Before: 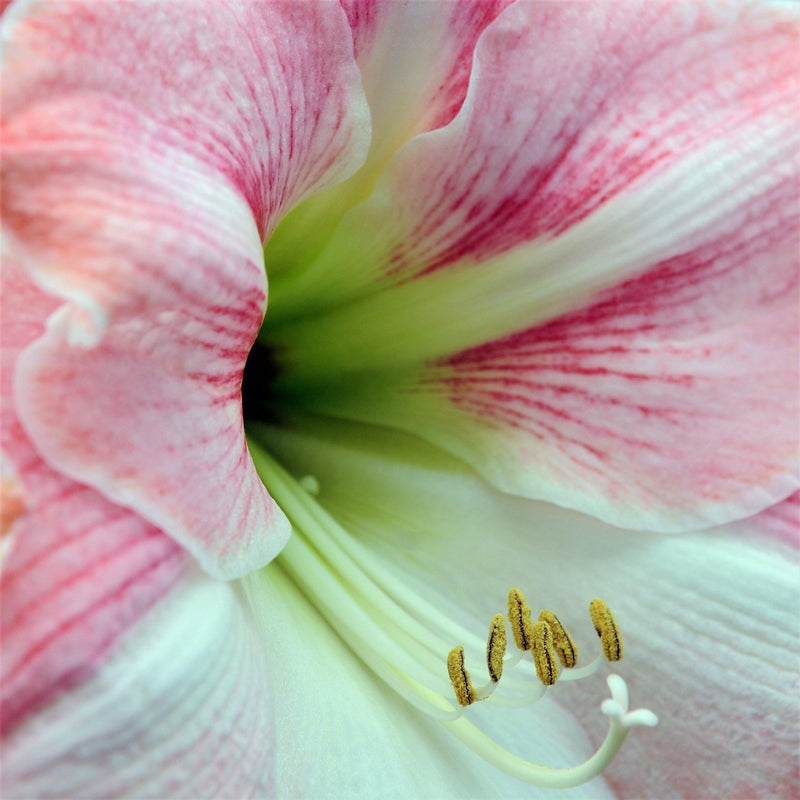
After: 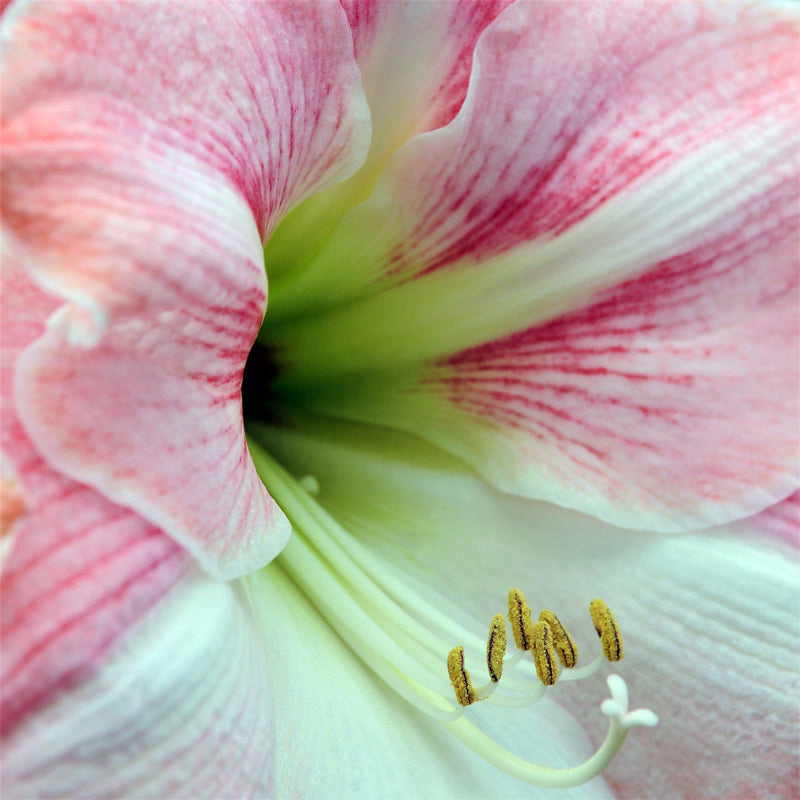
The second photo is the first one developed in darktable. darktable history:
exposure: exposure 0.087 EV, compensate highlight preservation false
